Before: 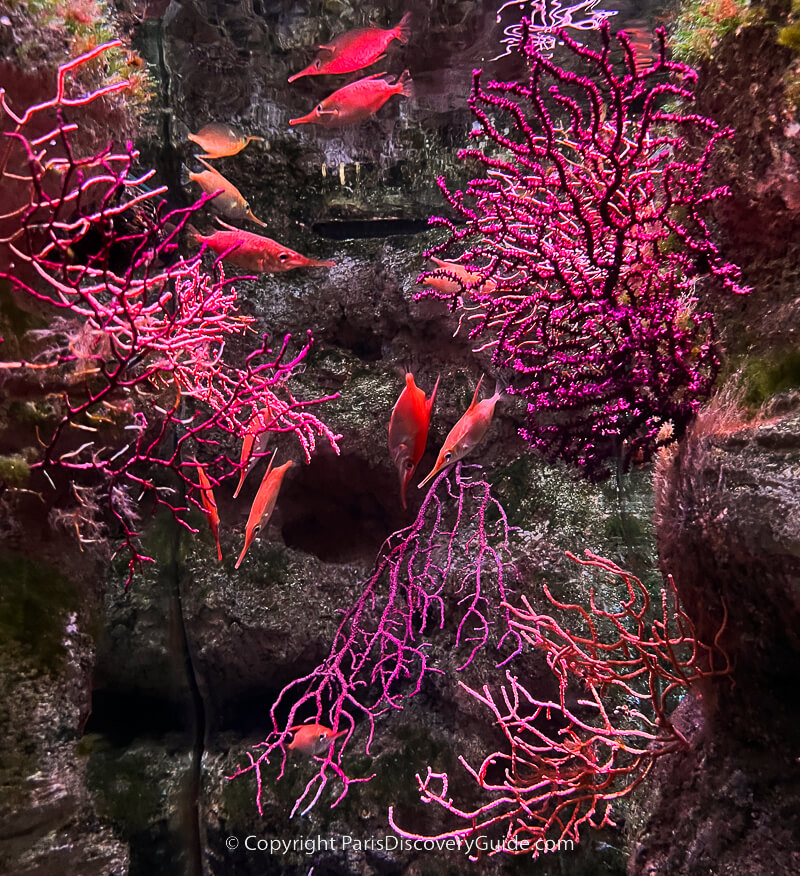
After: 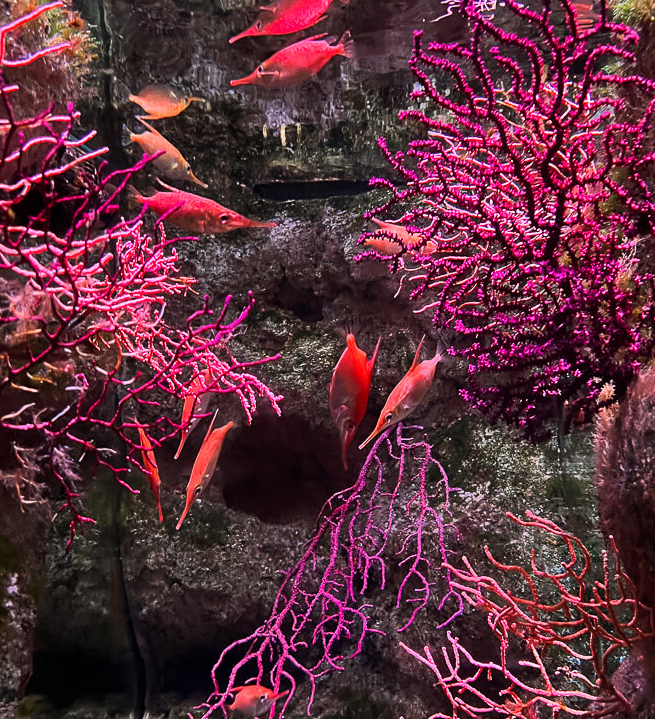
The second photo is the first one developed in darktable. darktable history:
crop and rotate: left 7.584%, top 4.588%, right 10.517%, bottom 13.273%
